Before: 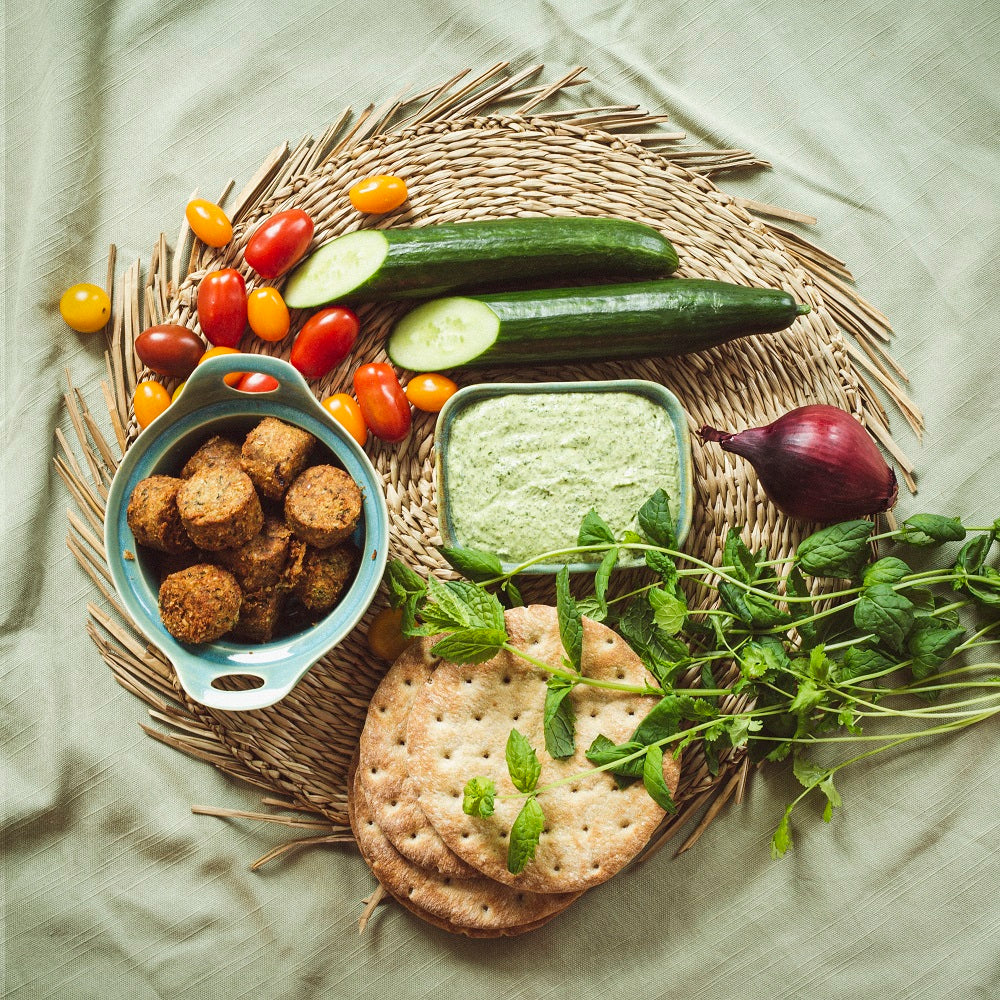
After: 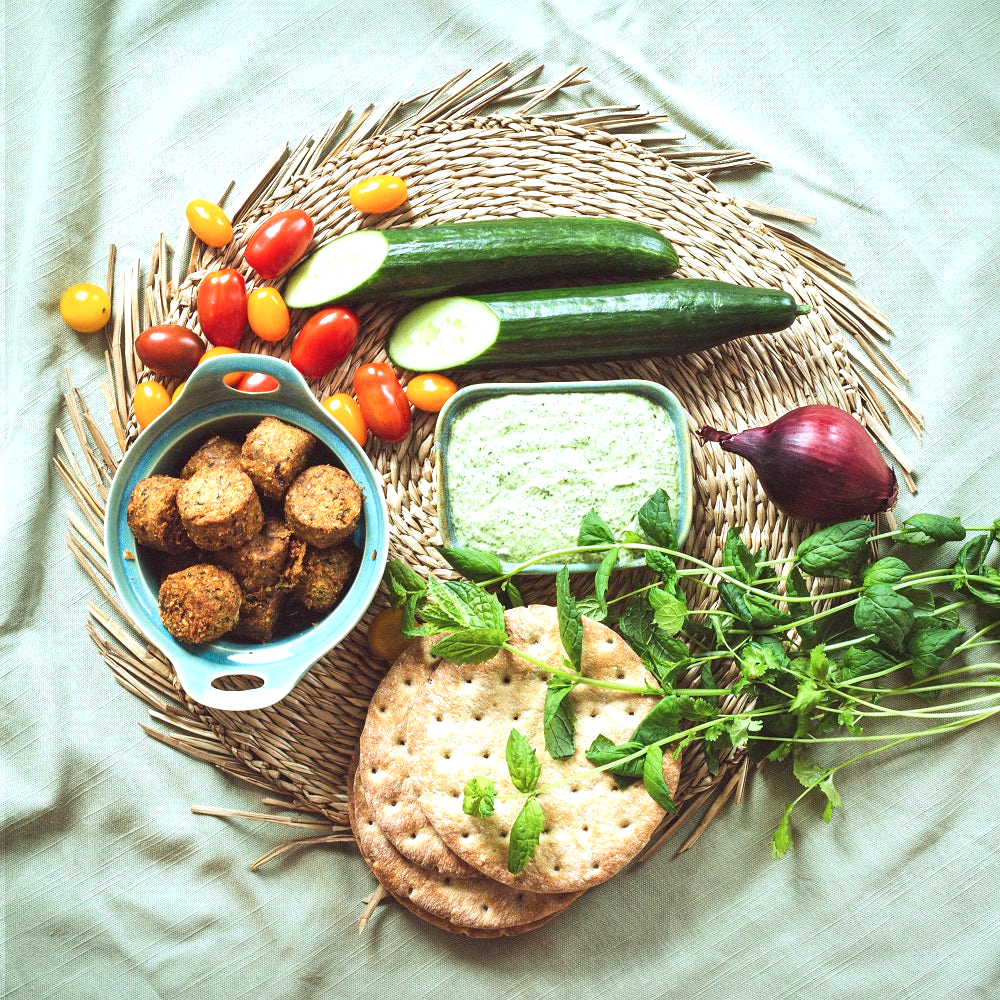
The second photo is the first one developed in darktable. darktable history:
color calibration: x 0.372, y 0.386, temperature 4283.97 K
exposure: black level correction 0, exposure 0.6 EV, compensate highlight preservation false
white balance: red 1, blue 1
